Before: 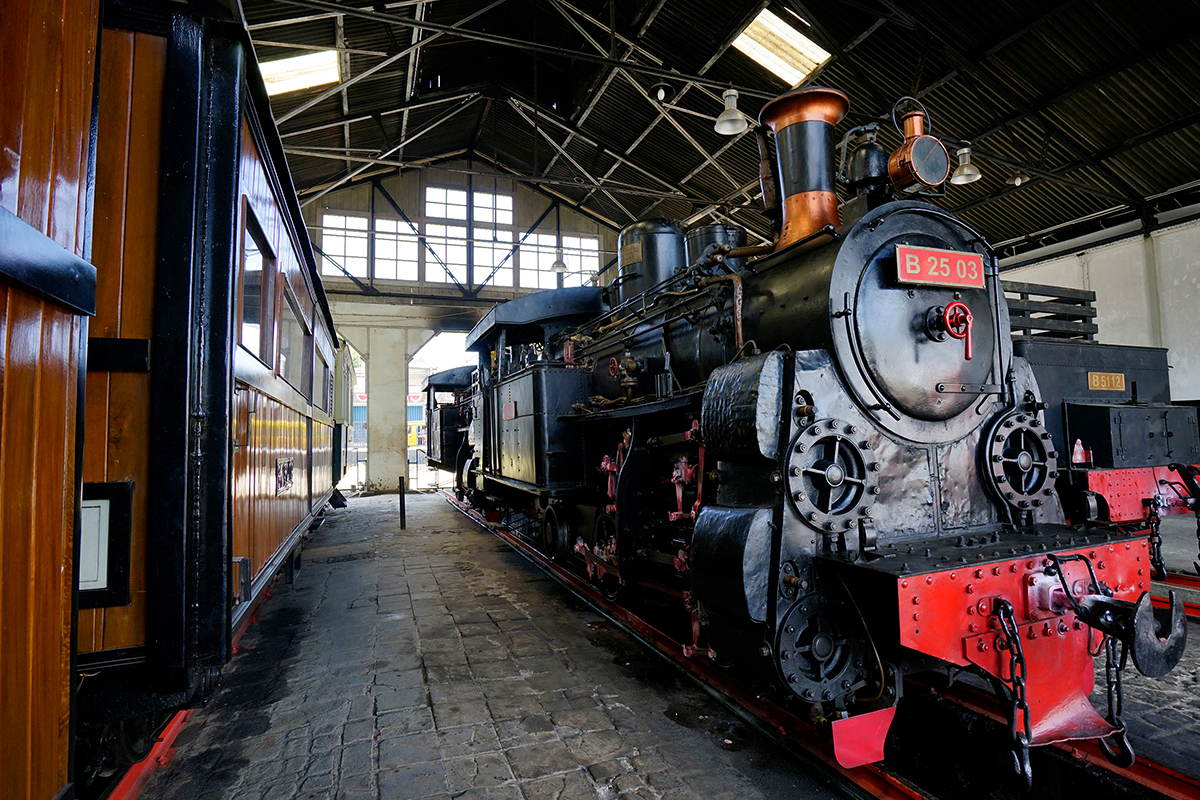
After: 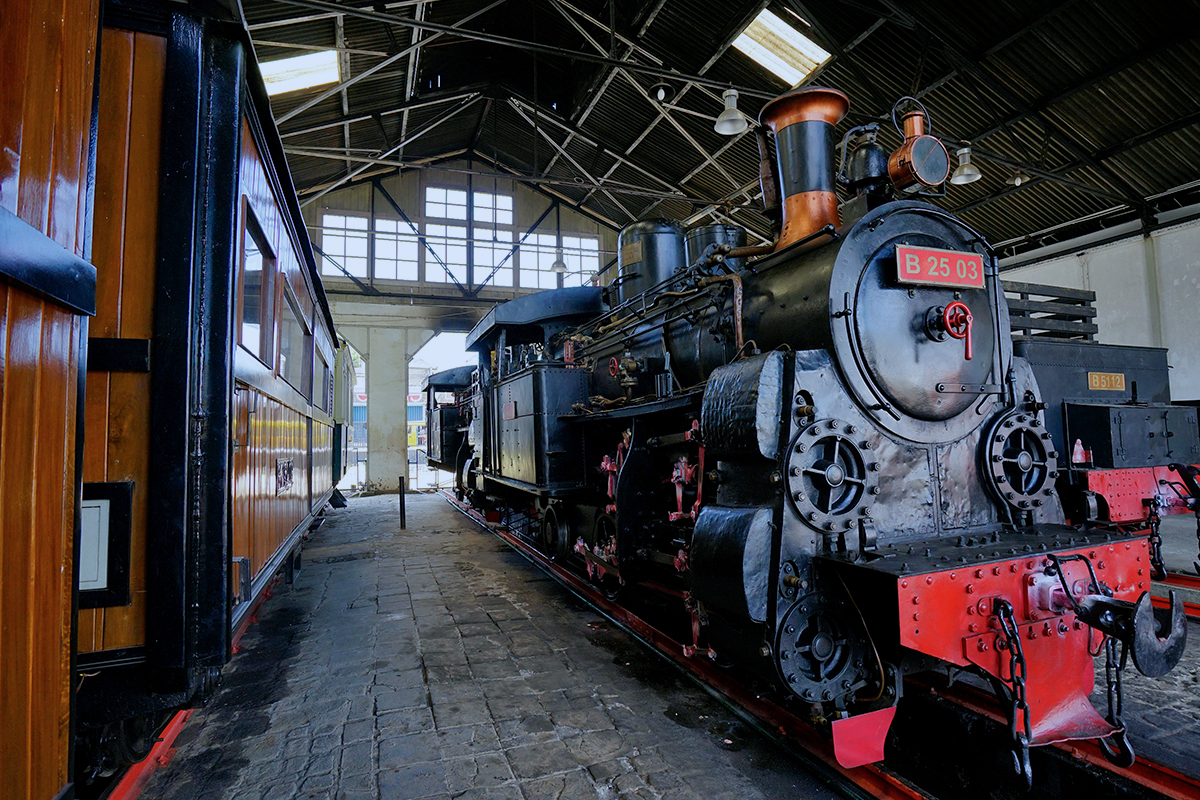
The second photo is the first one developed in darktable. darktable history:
tone equalizer: -8 EV 0.25 EV, -7 EV 0.417 EV, -6 EV 0.417 EV, -5 EV 0.25 EV, -3 EV -0.25 EV, -2 EV -0.417 EV, -1 EV -0.417 EV, +0 EV -0.25 EV, edges refinement/feathering 500, mask exposure compensation -1.57 EV, preserve details guided filter
color calibration: x 0.37, y 0.382, temperature 4313.32 K
